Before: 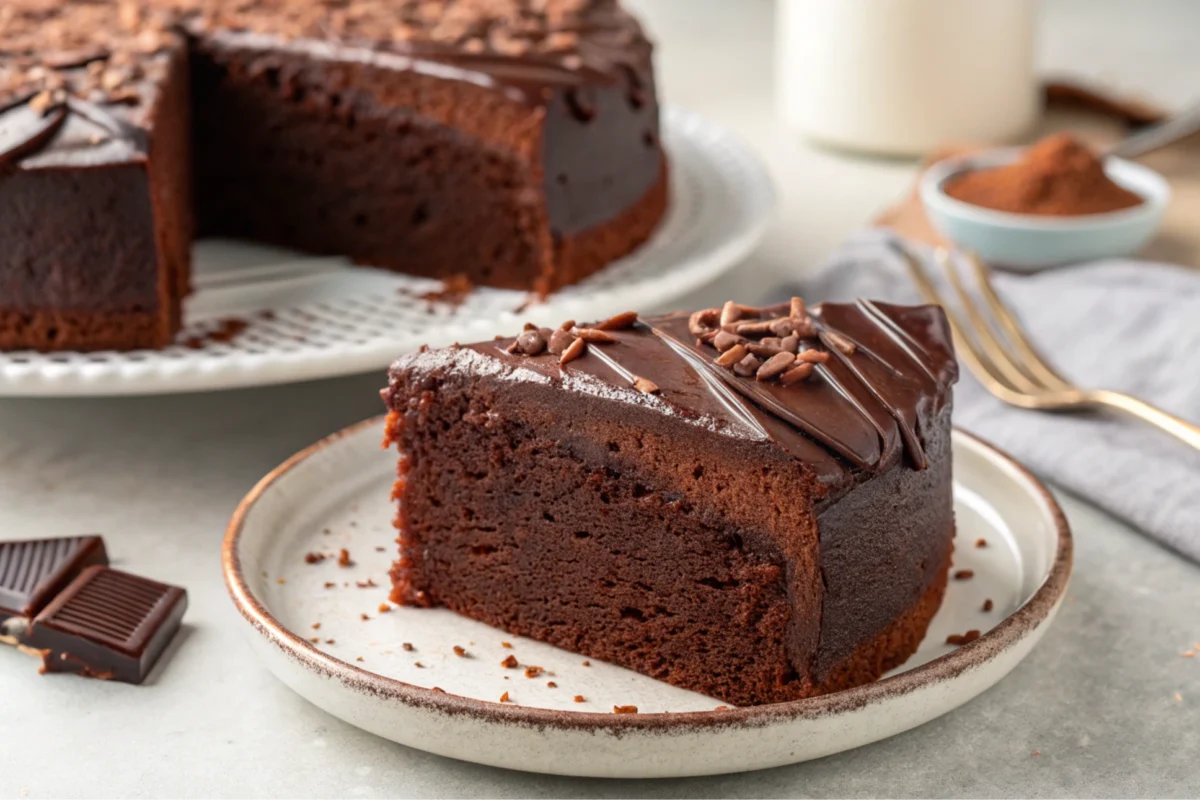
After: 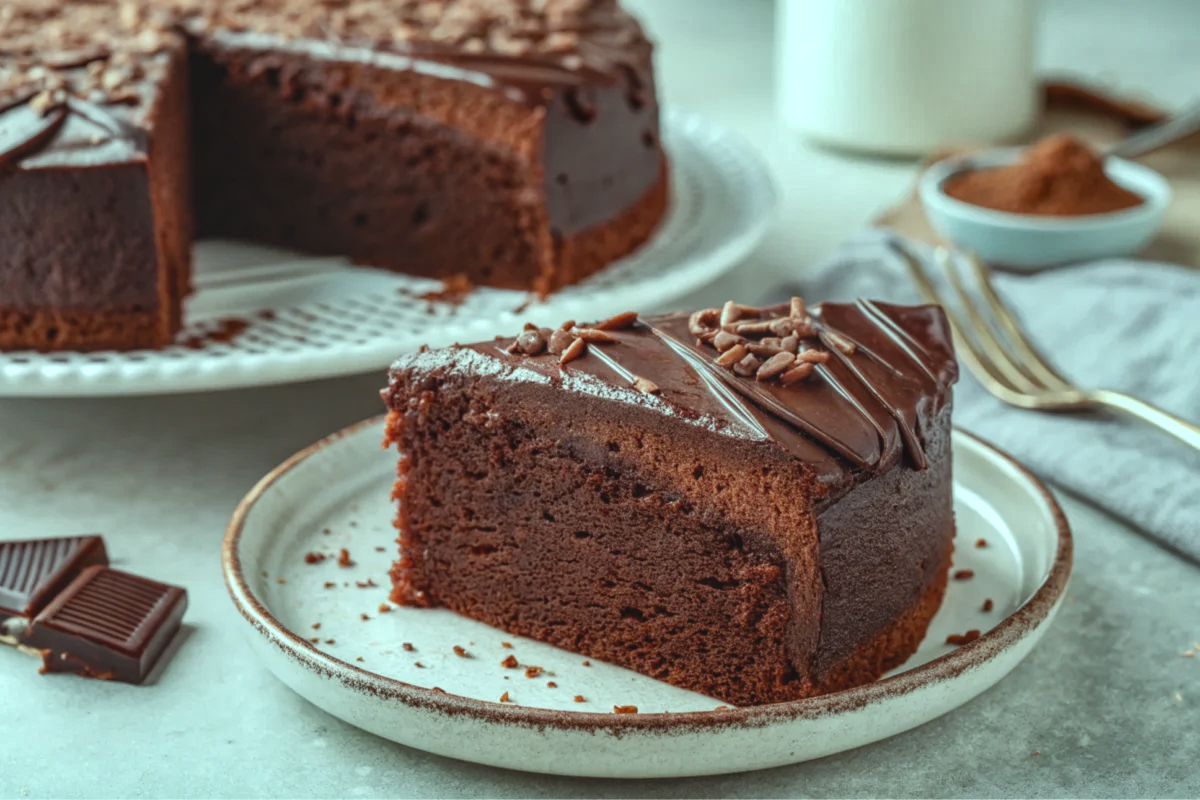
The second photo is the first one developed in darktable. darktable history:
contrast brightness saturation: contrast -0.085, brightness -0.031, saturation -0.106
shadows and highlights: soften with gaussian
color balance rgb: highlights gain › chroma 5.33%, highlights gain › hue 193.65°, global offset › luminance 0.669%, perceptual saturation grading › global saturation 0.749%, perceptual saturation grading › highlights -32.017%, perceptual saturation grading › mid-tones 5.381%, perceptual saturation grading › shadows 18.228%, global vibrance 20%
local contrast: highlights 91%, shadows 88%, detail 160%, midtone range 0.2
